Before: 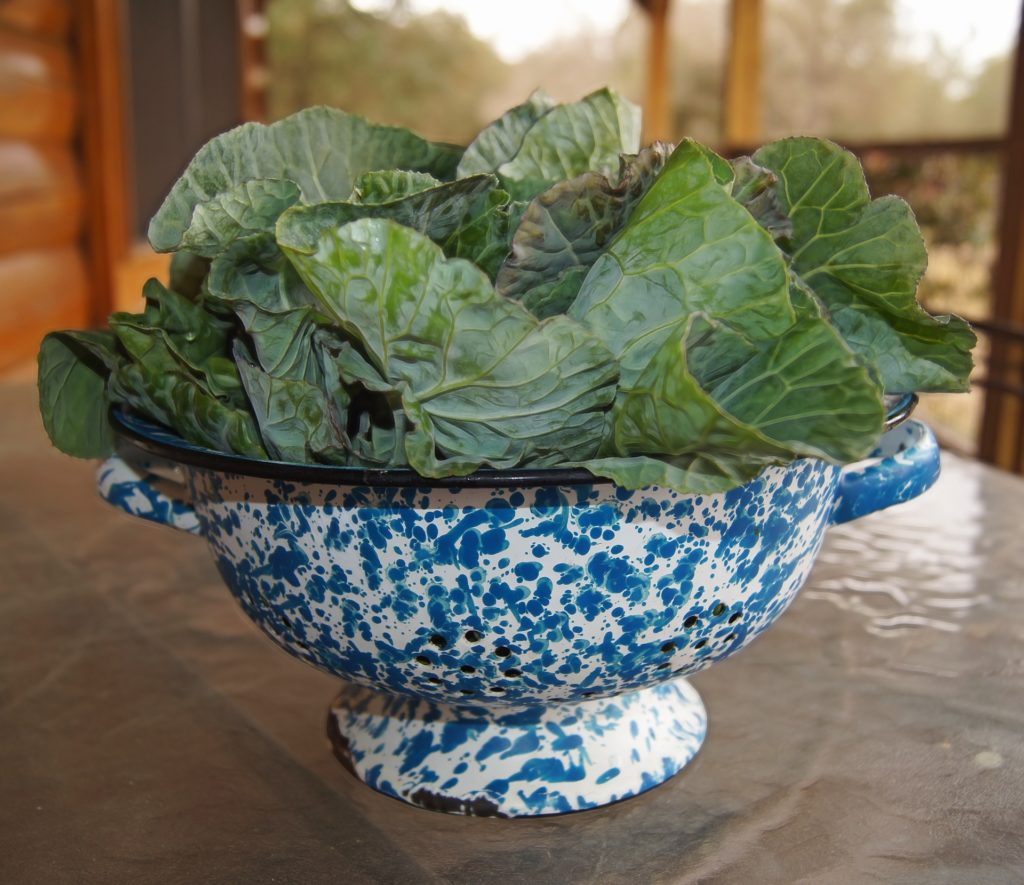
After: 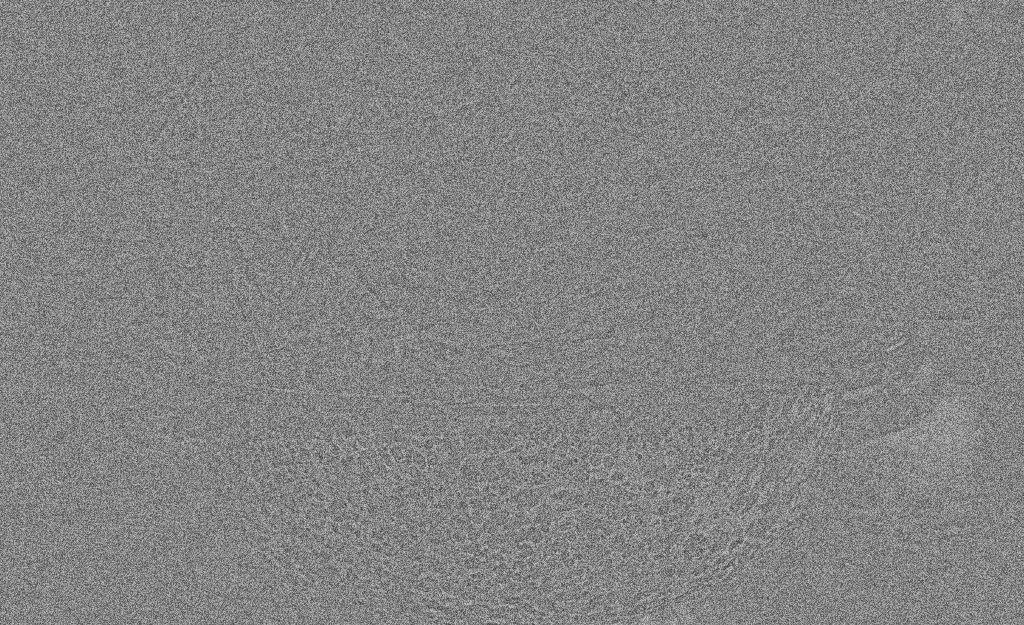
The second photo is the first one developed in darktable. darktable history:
contrast brightness saturation: contrast 0.07, brightness 0.08, saturation 0.18
exposure: black level correction 0, exposure 0.9 EV, compensate exposure bias true, compensate highlight preservation false
grain: coarseness 30.02 ISO, strength 100%
crop and rotate: top 8.293%, bottom 20.996%
highpass: sharpness 5.84%, contrast boost 8.44%
